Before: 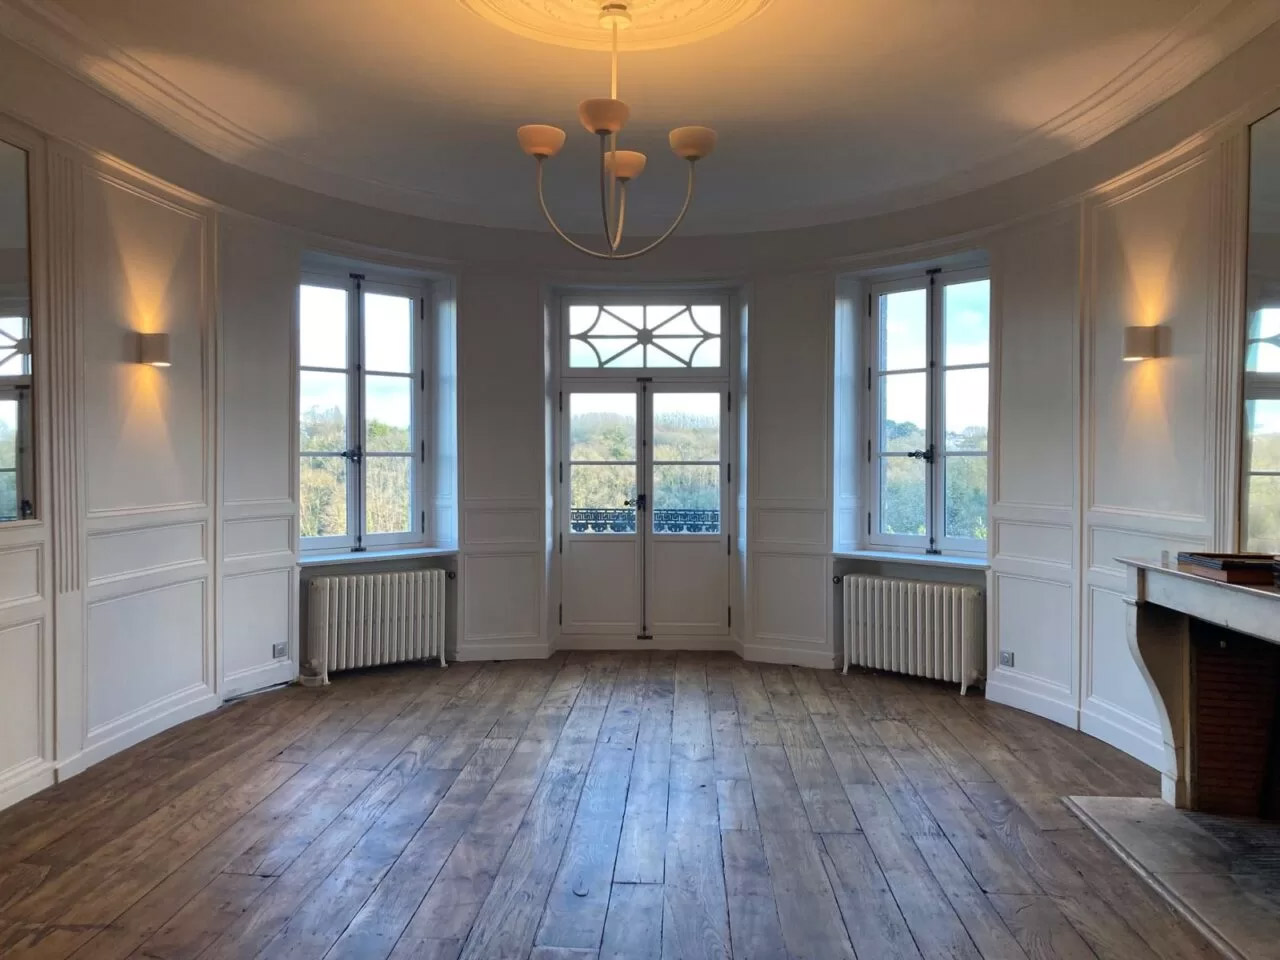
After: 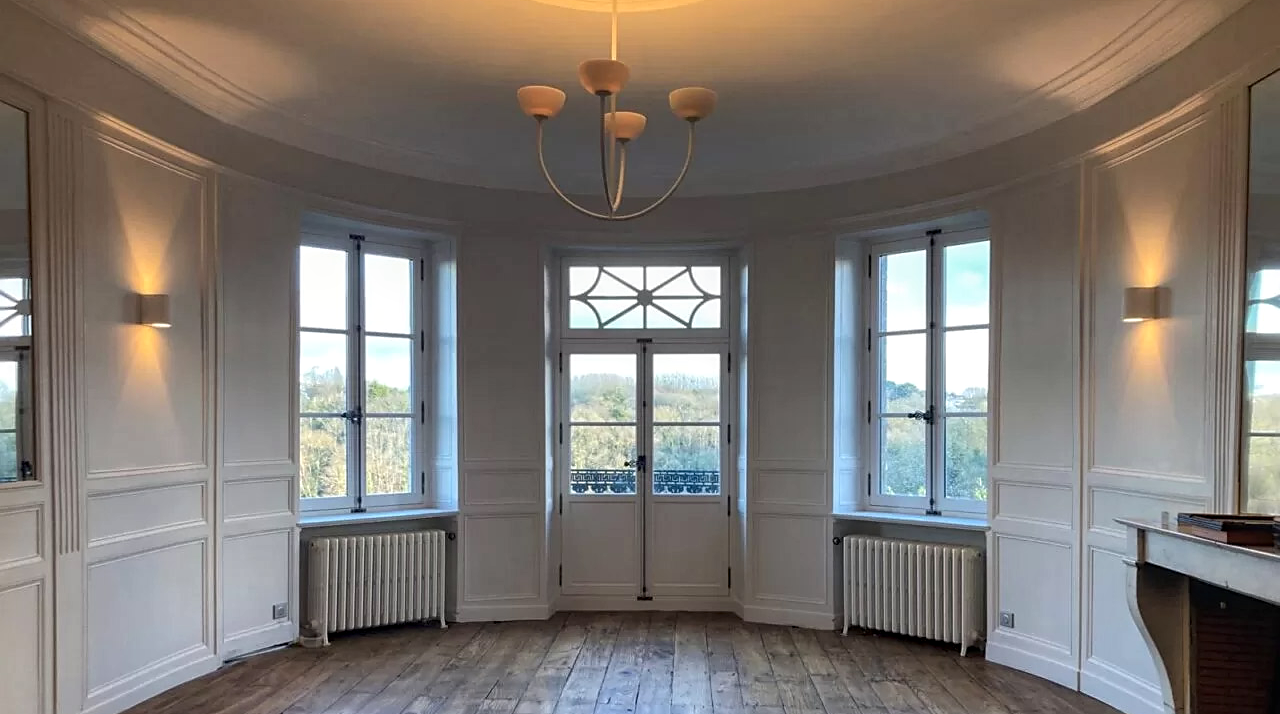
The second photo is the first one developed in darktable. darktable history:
sharpen: radius 1.89, amount 0.403, threshold 1.209
local contrast: on, module defaults
crop: top 4.161%, bottom 21.33%
